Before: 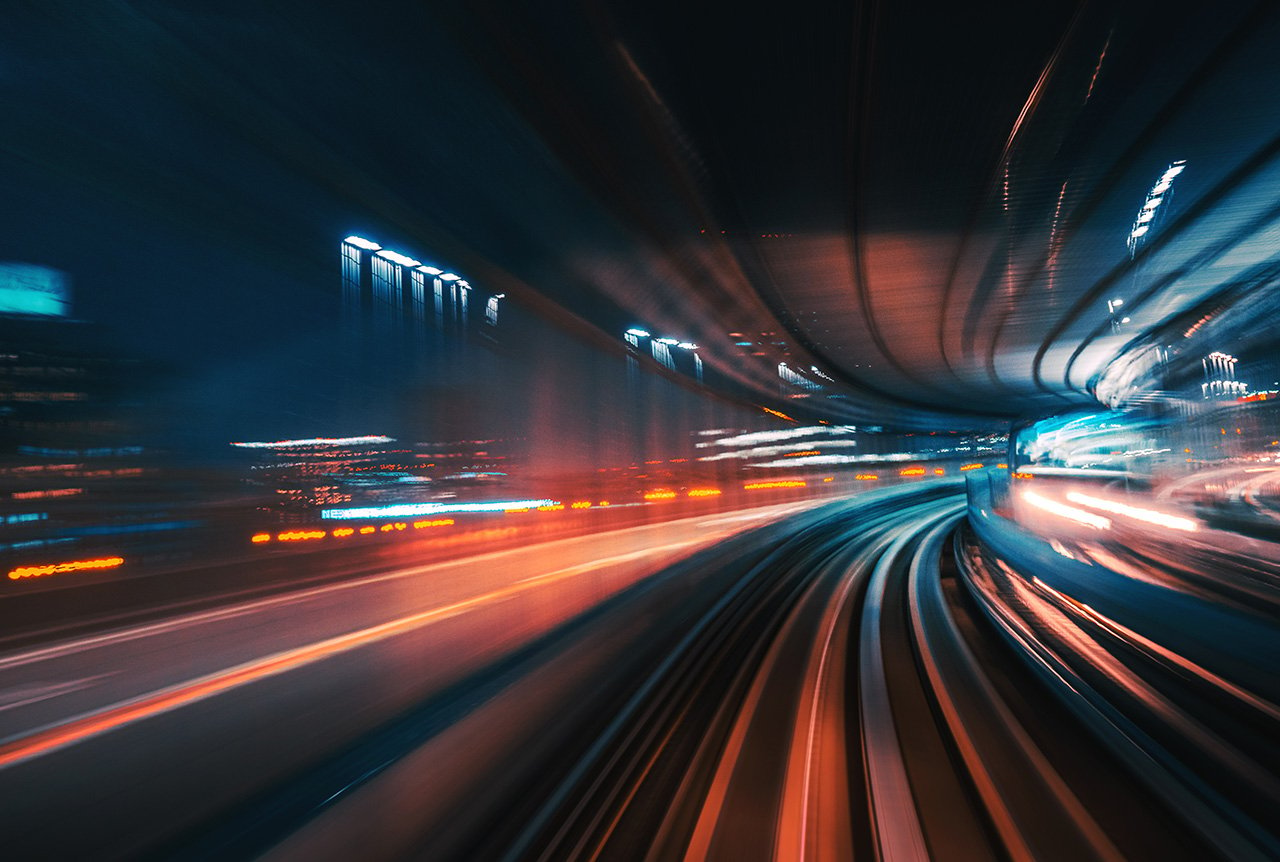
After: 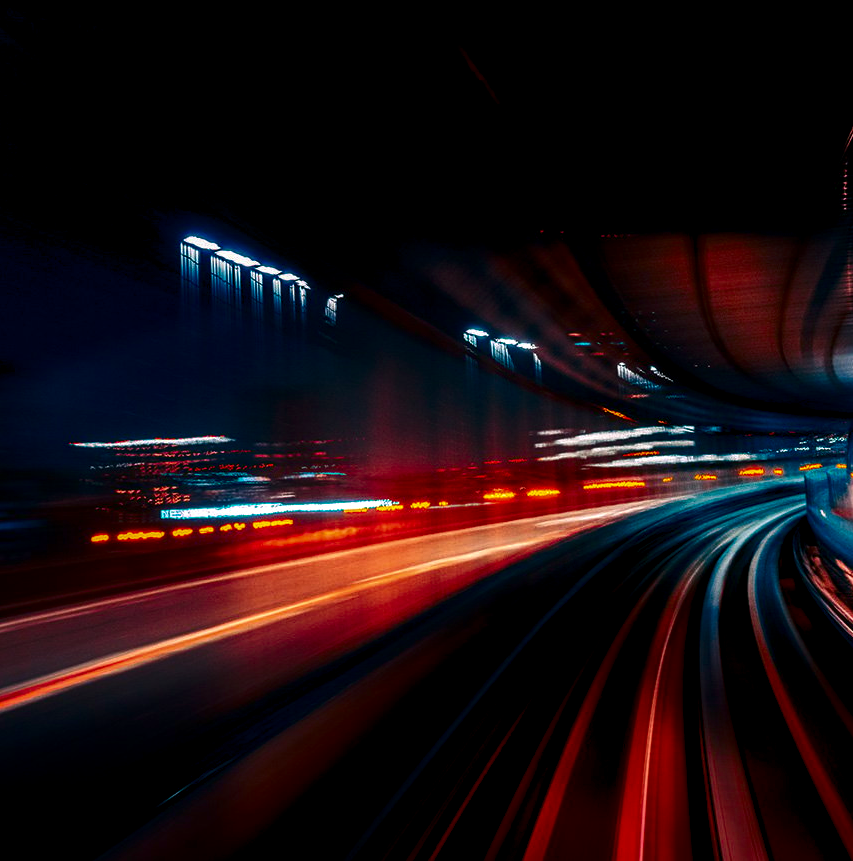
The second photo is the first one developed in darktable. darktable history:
crop and rotate: left 12.648%, right 20.685%
local contrast: on, module defaults
rgb levels: levels [[0.013, 0.434, 0.89], [0, 0.5, 1], [0, 0.5, 1]]
contrast brightness saturation: contrast 0.09, brightness -0.59, saturation 0.17
